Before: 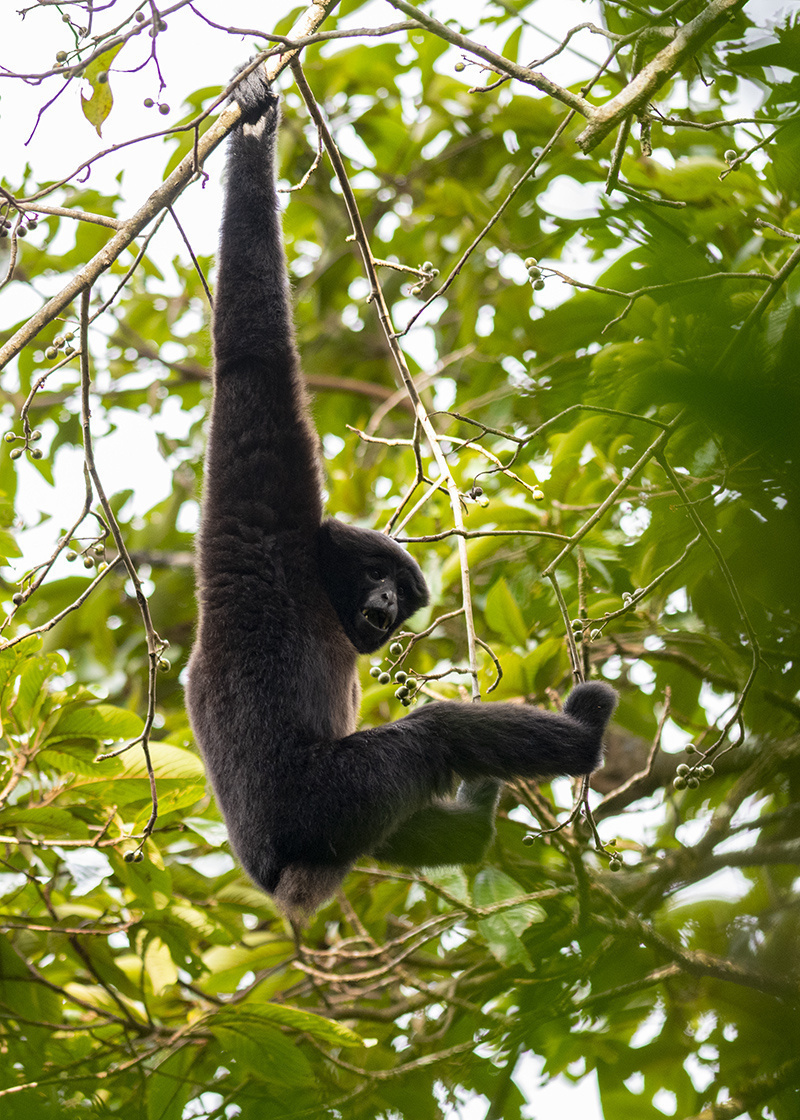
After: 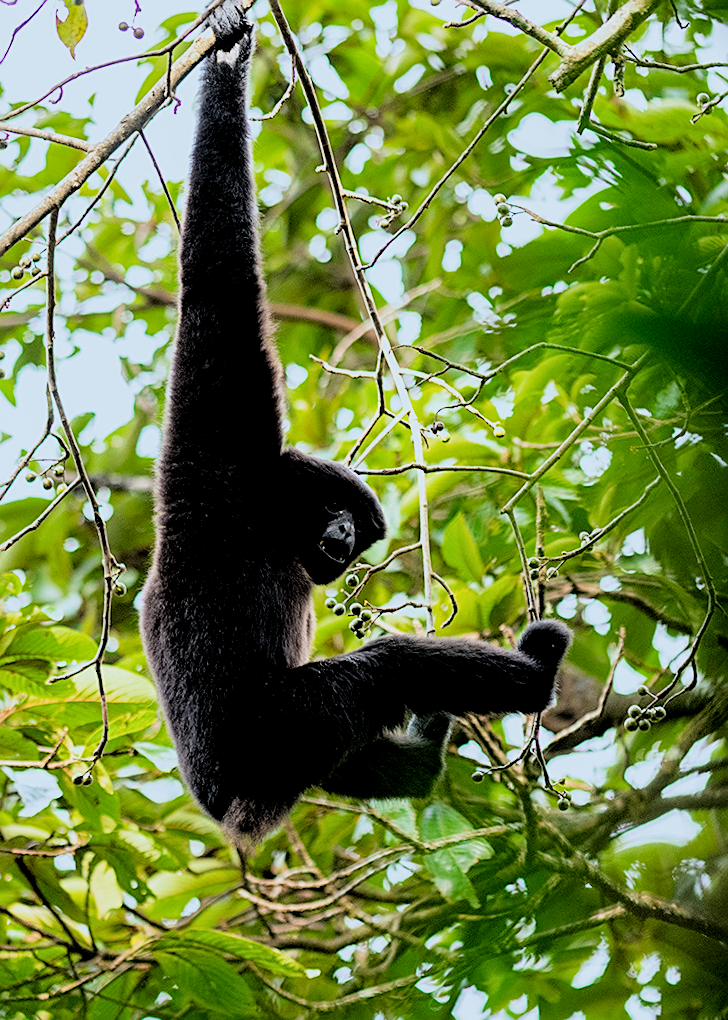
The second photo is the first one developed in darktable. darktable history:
filmic rgb: black relative exposure -4.4 EV, white relative exposure 5.02 EV, hardness 2.21, latitude 39.31%, contrast 1.151, highlights saturation mix 10.88%, shadows ↔ highlights balance 1.08%
crop and rotate: angle -1.95°, left 3.111%, top 4.013%, right 1.493%, bottom 0.573%
sharpen: amount 0.556
tone equalizer: -8 EV -0.393 EV, -7 EV -0.386 EV, -6 EV -0.325 EV, -5 EV -0.22 EV, -3 EV 0.234 EV, -2 EV 0.359 EV, -1 EV 0.365 EV, +0 EV 0.426 EV
color calibration: illuminant F (fluorescent), F source F9 (Cool White Deluxe 4150 K) – high CRI, x 0.375, y 0.373, temperature 4150.52 K
local contrast: highlights 100%, shadows 98%, detail 120%, midtone range 0.2
